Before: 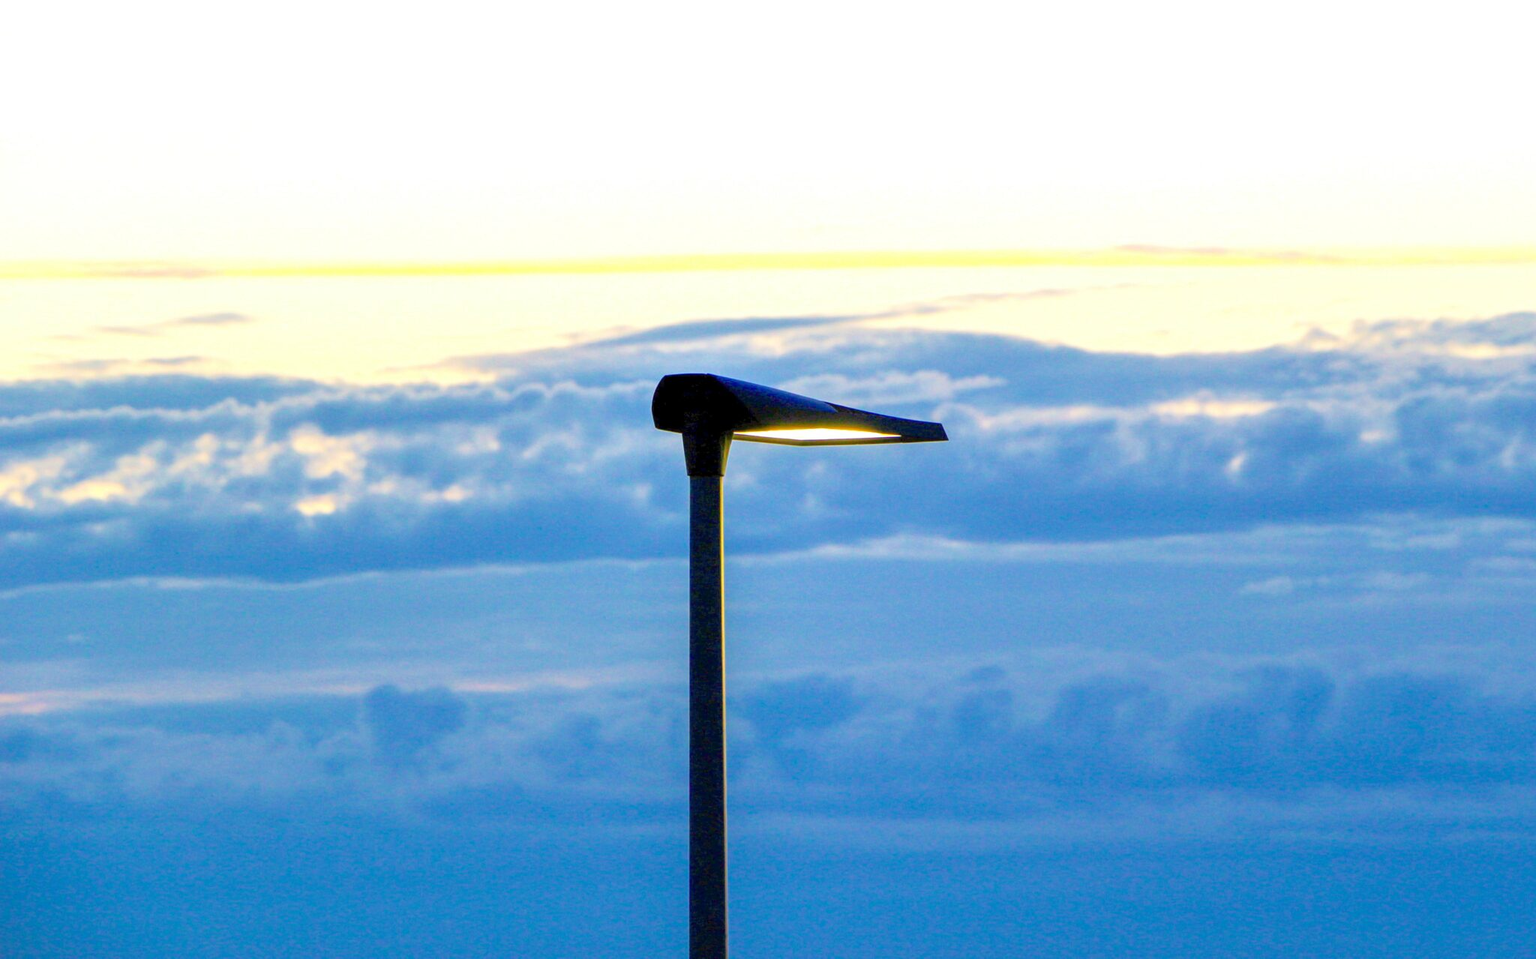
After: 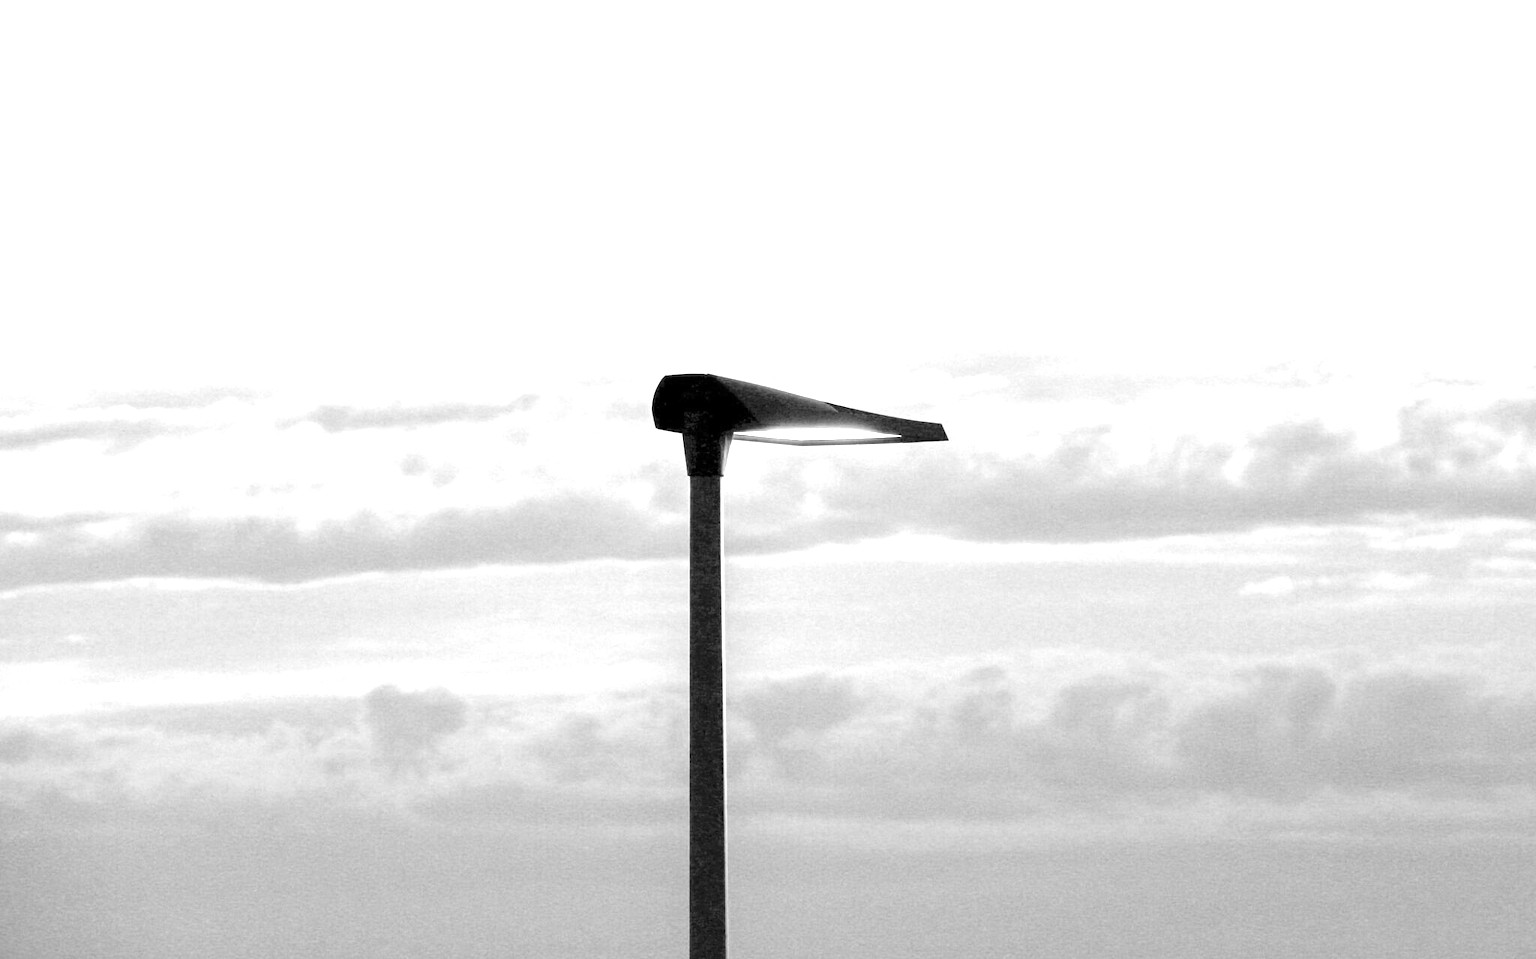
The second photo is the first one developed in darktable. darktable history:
exposure: exposure 1.5 EV, compensate highlight preservation false
monochrome: on, module defaults
